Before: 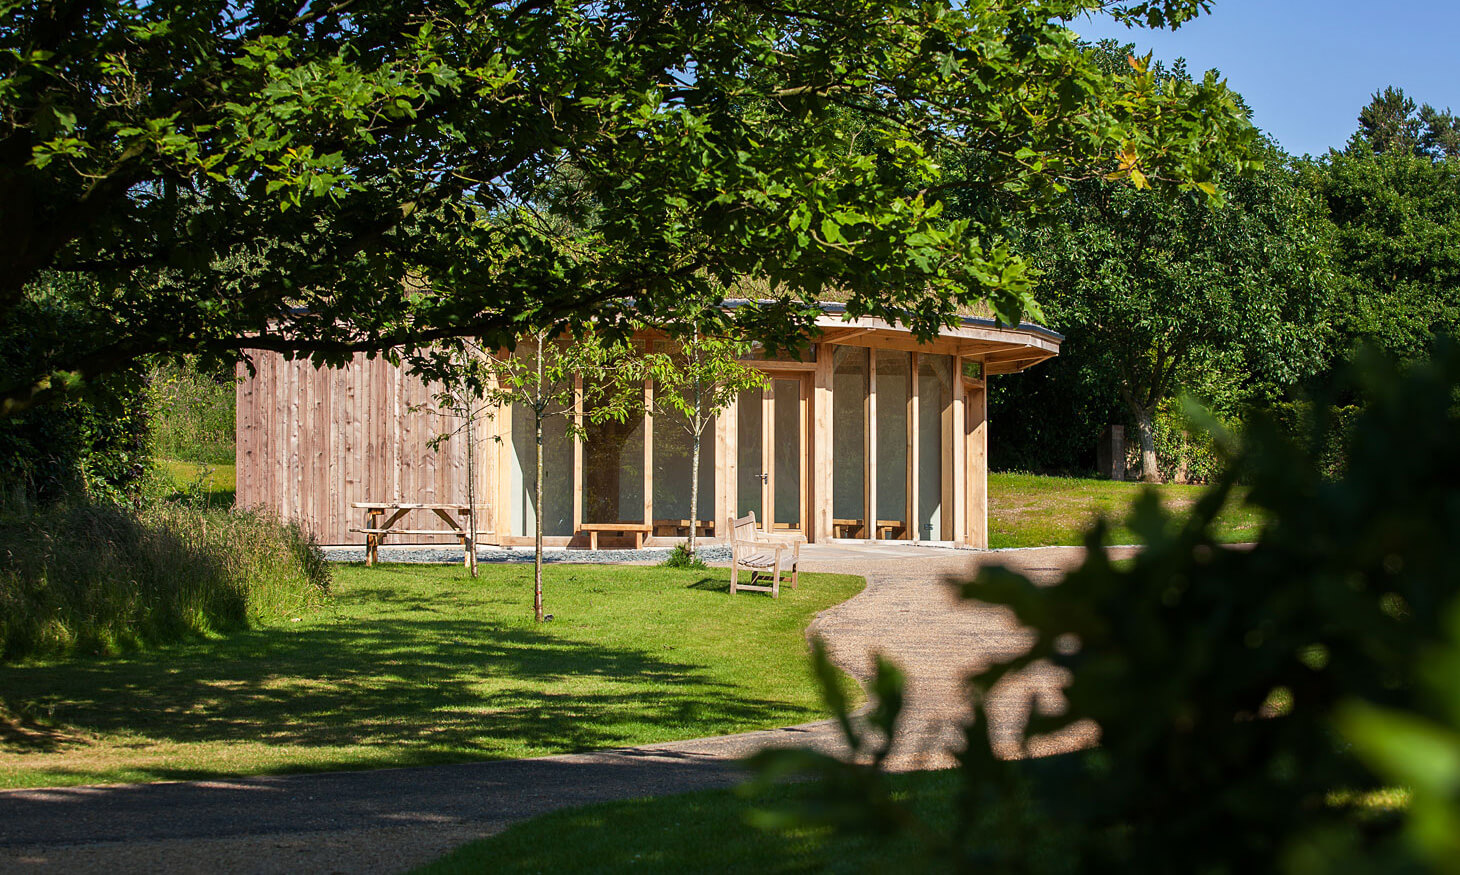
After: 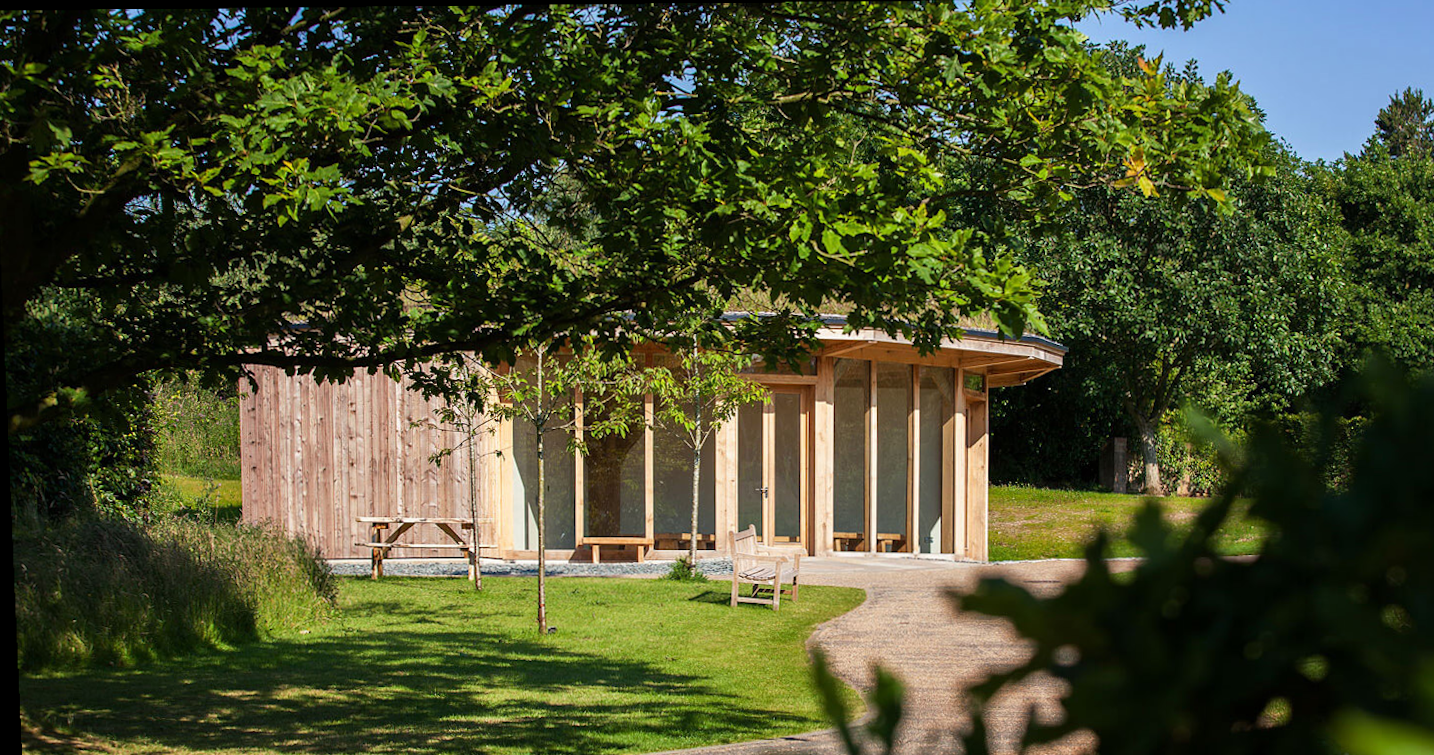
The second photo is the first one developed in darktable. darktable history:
rotate and perspective: lens shift (vertical) 0.048, lens shift (horizontal) -0.024, automatic cropping off
crop and rotate: angle 0.2°, left 0.275%, right 3.127%, bottom 14.18%
